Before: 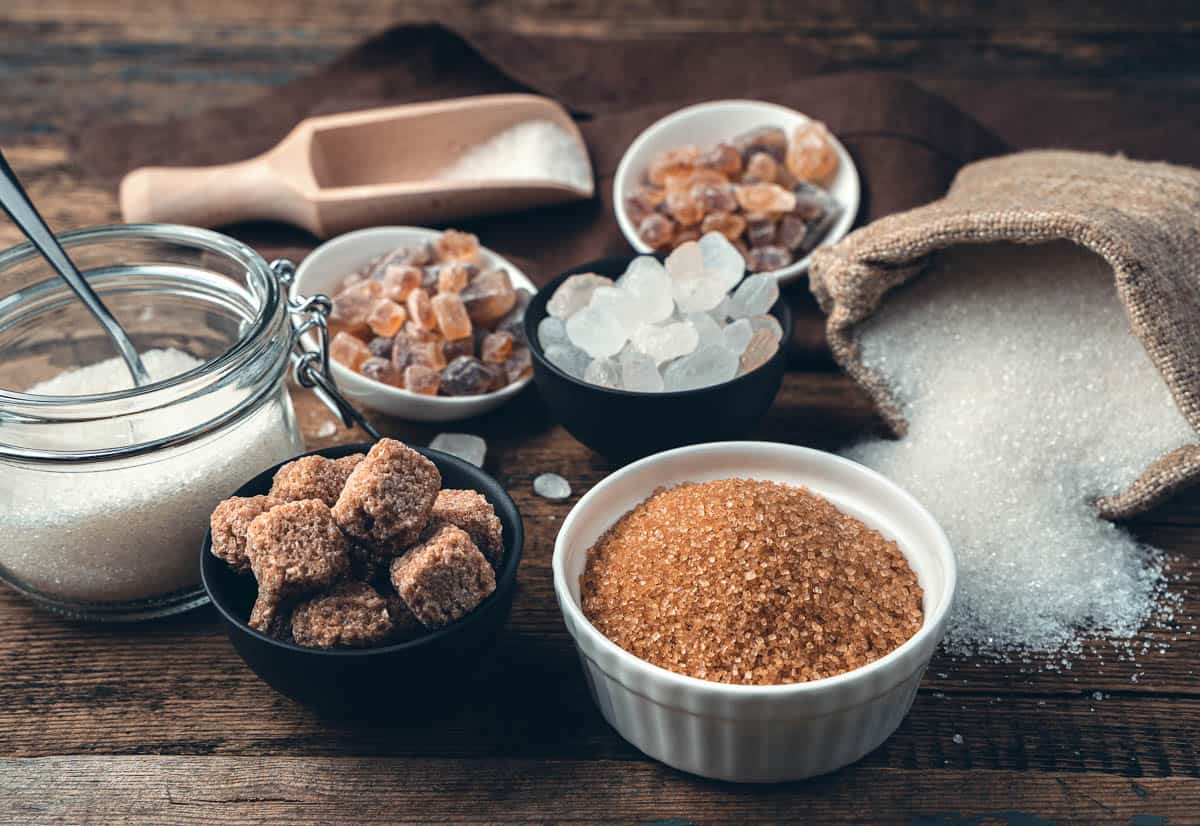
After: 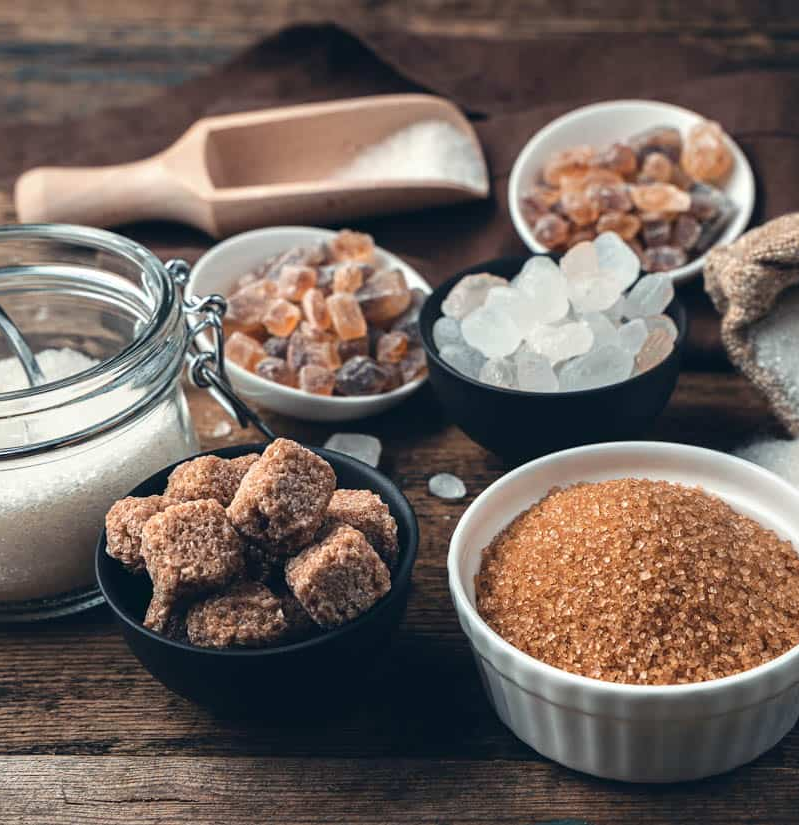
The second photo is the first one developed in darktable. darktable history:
crop and rotate: left 8.79%, right 24.621%
exposure: compensate highlight preservation false
